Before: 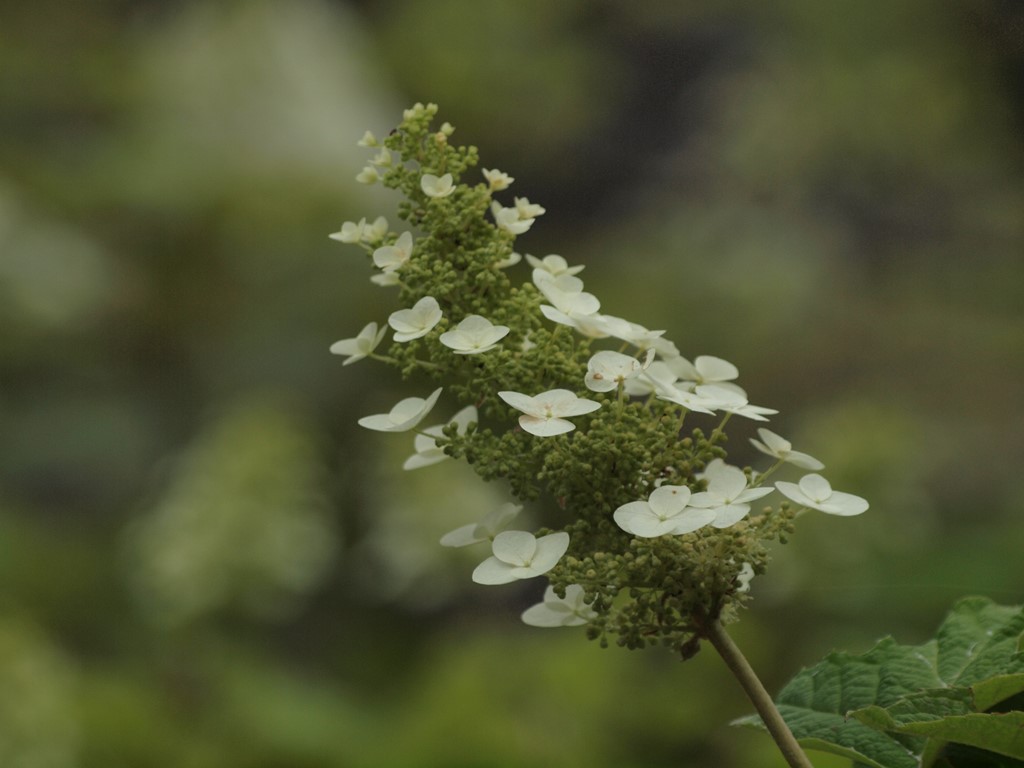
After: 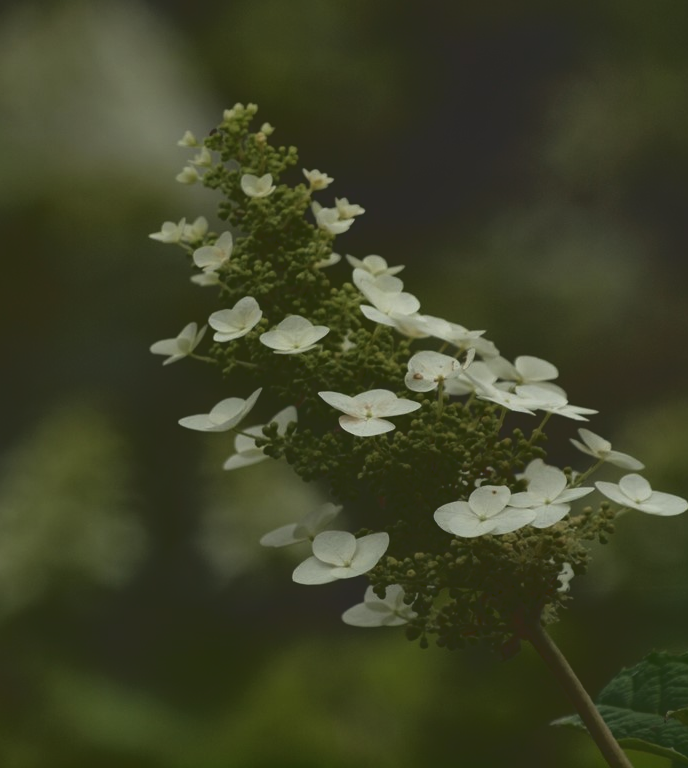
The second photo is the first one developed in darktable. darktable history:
base curve: curves: ch0 [(0, 0.02) (0.083, 0.036) (1, 1)]
crop and rotate: left 17.638%, right 15.148%
